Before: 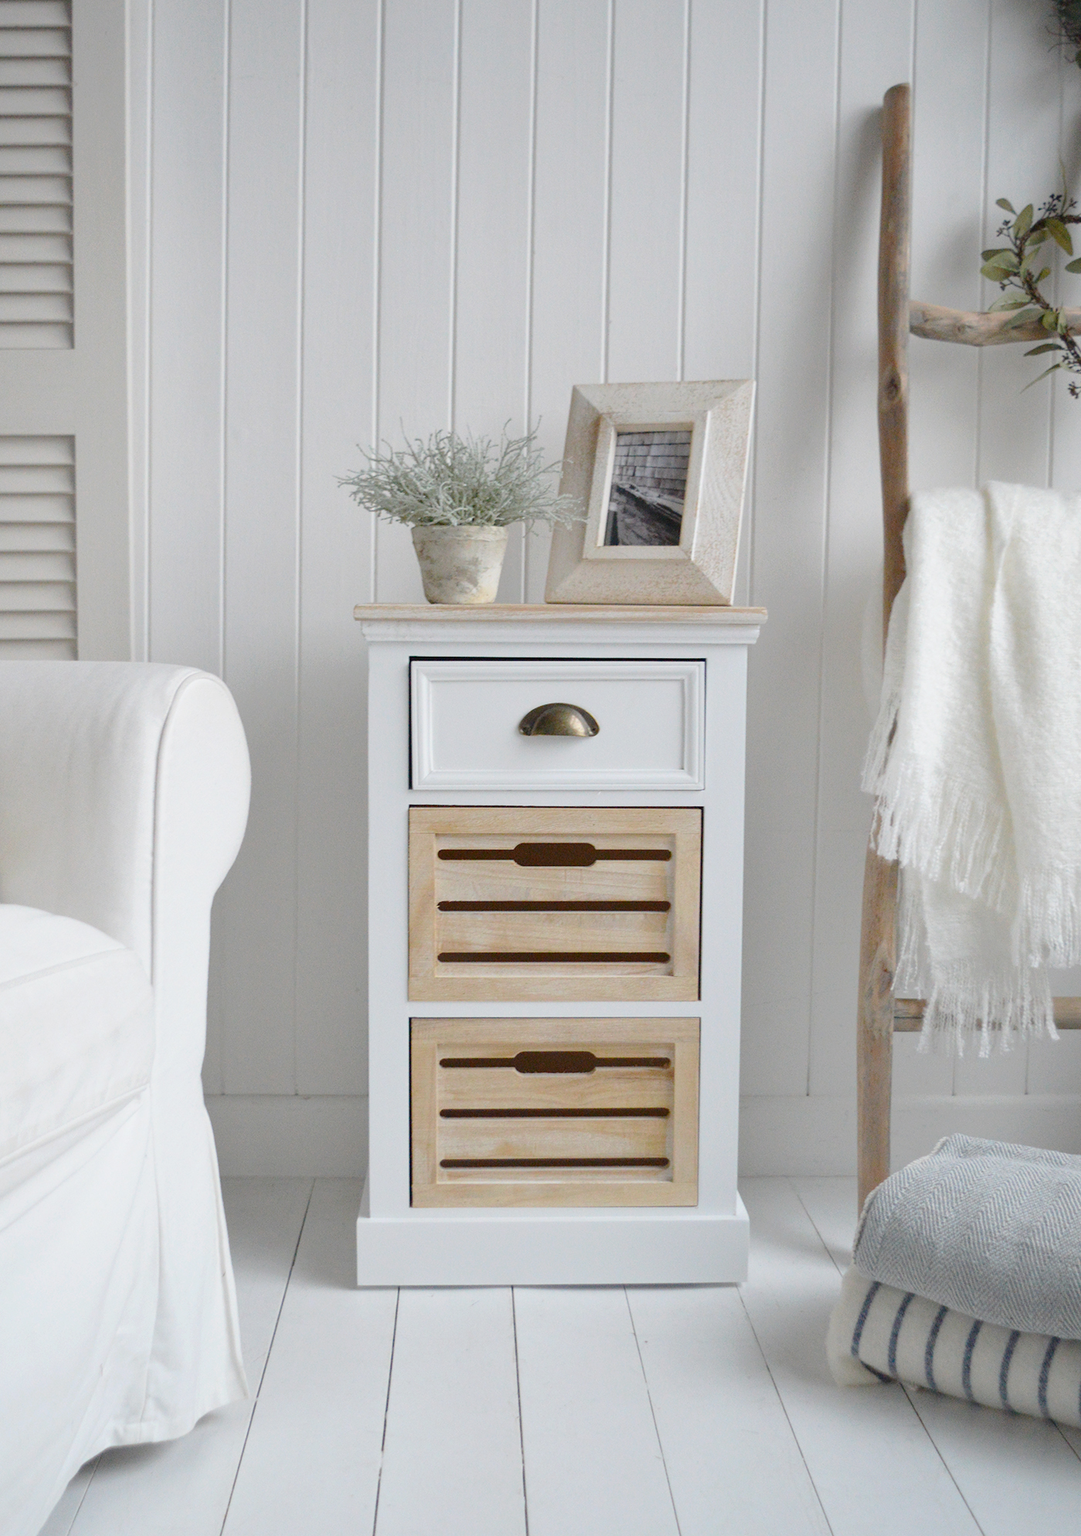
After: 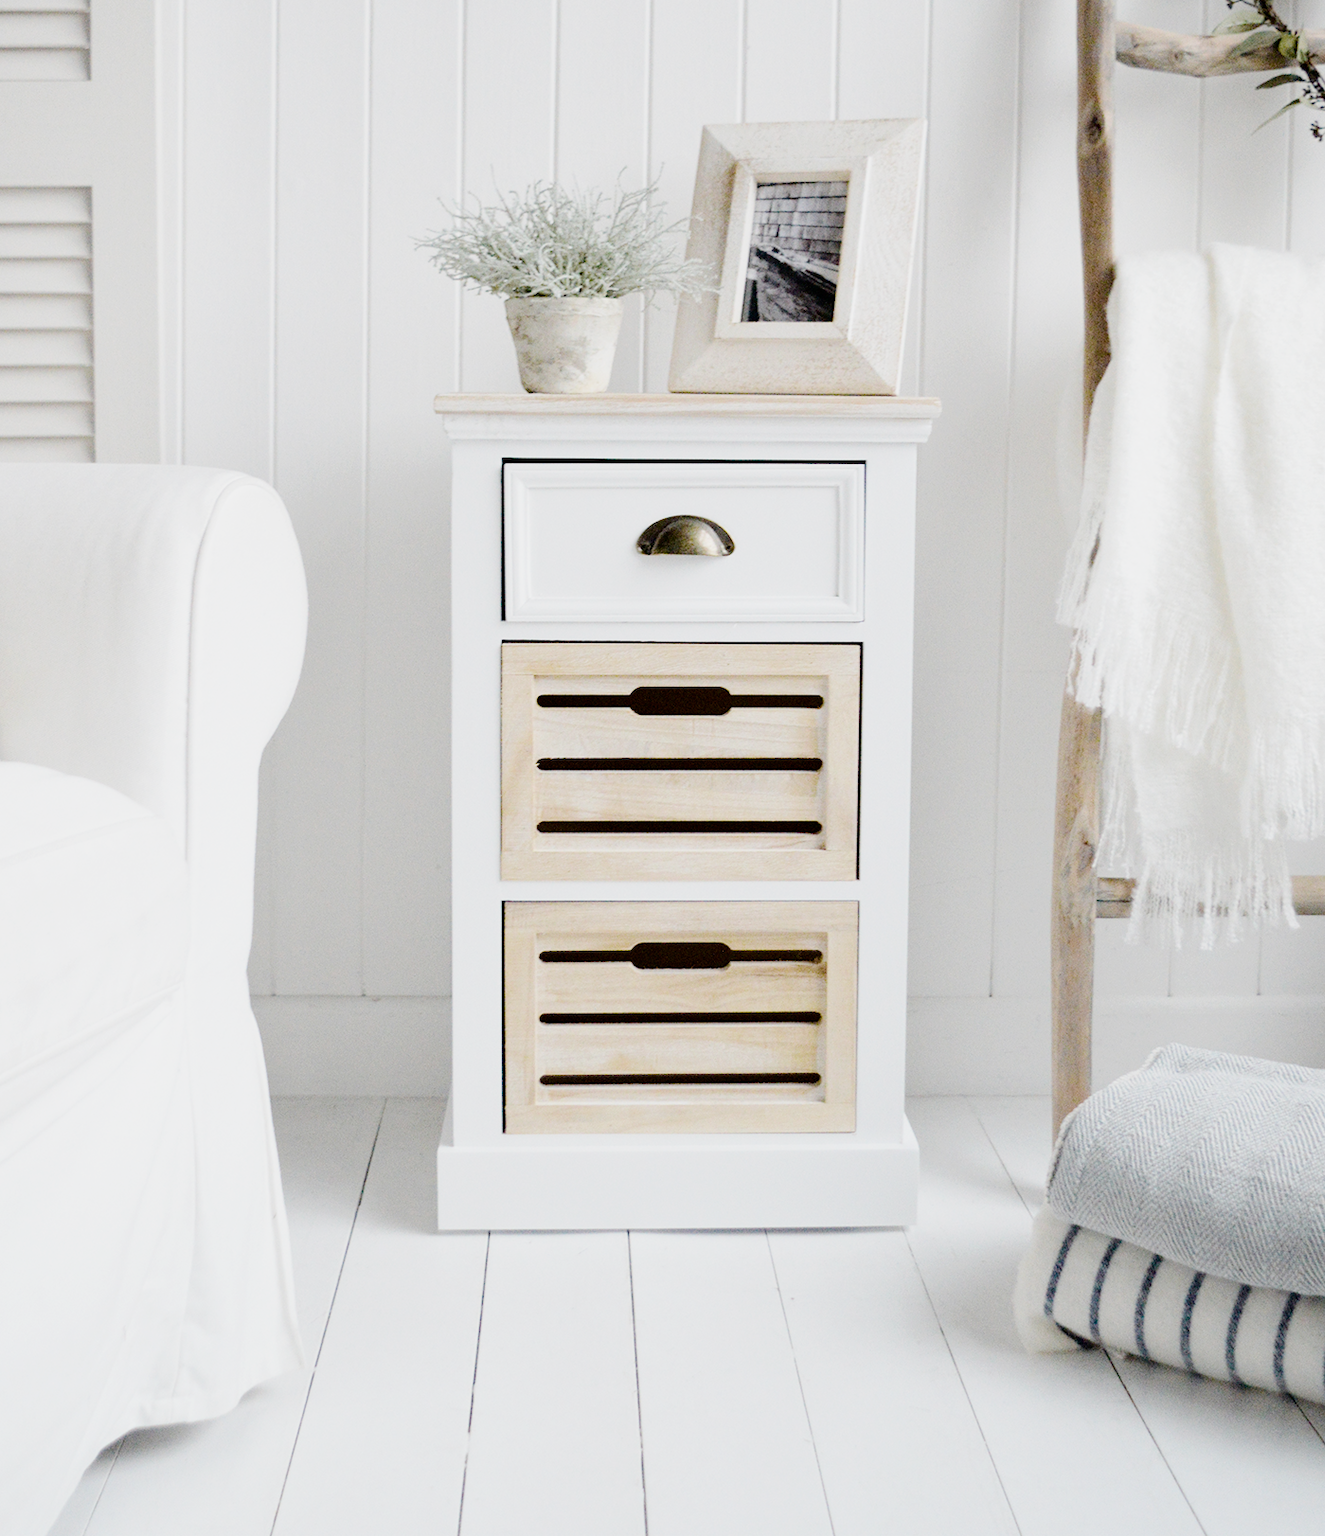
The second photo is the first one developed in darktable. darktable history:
color balance rgb: linear chroma grading › global chroma 14.474%, perceptual saturation grading › global saturation 20%, perceptual saturation grading › highlights -24.805%, perceptual saturation grading › shadows 24.165%
tone curve: curves: ch0 [(0, 0) (0.004, 0.001) (0.133, 0.112) (0.325, 0.362) (0.832, 0.893) (1, 1)], color space Lab, independent channels, preserve colors none
exposure: exposure 0.607 EV, compensate exposure bias true, compensate highlight preservation false
velvia: strength 44.41%
crop and rotate: top 18.492%
tone equalizer: -8 EV 0.246 EV, -7 EV 0.43 EV, -6 EV 0.379 EV, -5 EV 0.262 EV, -3 EV -0.281 EV, -2 EV -0.434 EV, -1 EV -0.441 EV, +0 EV -0.229 EV
filmic rgb: black relative exposure -5.12 EV, white relative exposure 3.98 EV, hardness 2.88, contrast 1.194, highlights saturation mix -29.48%, preserve chrominance no, color science v5 (2021)
